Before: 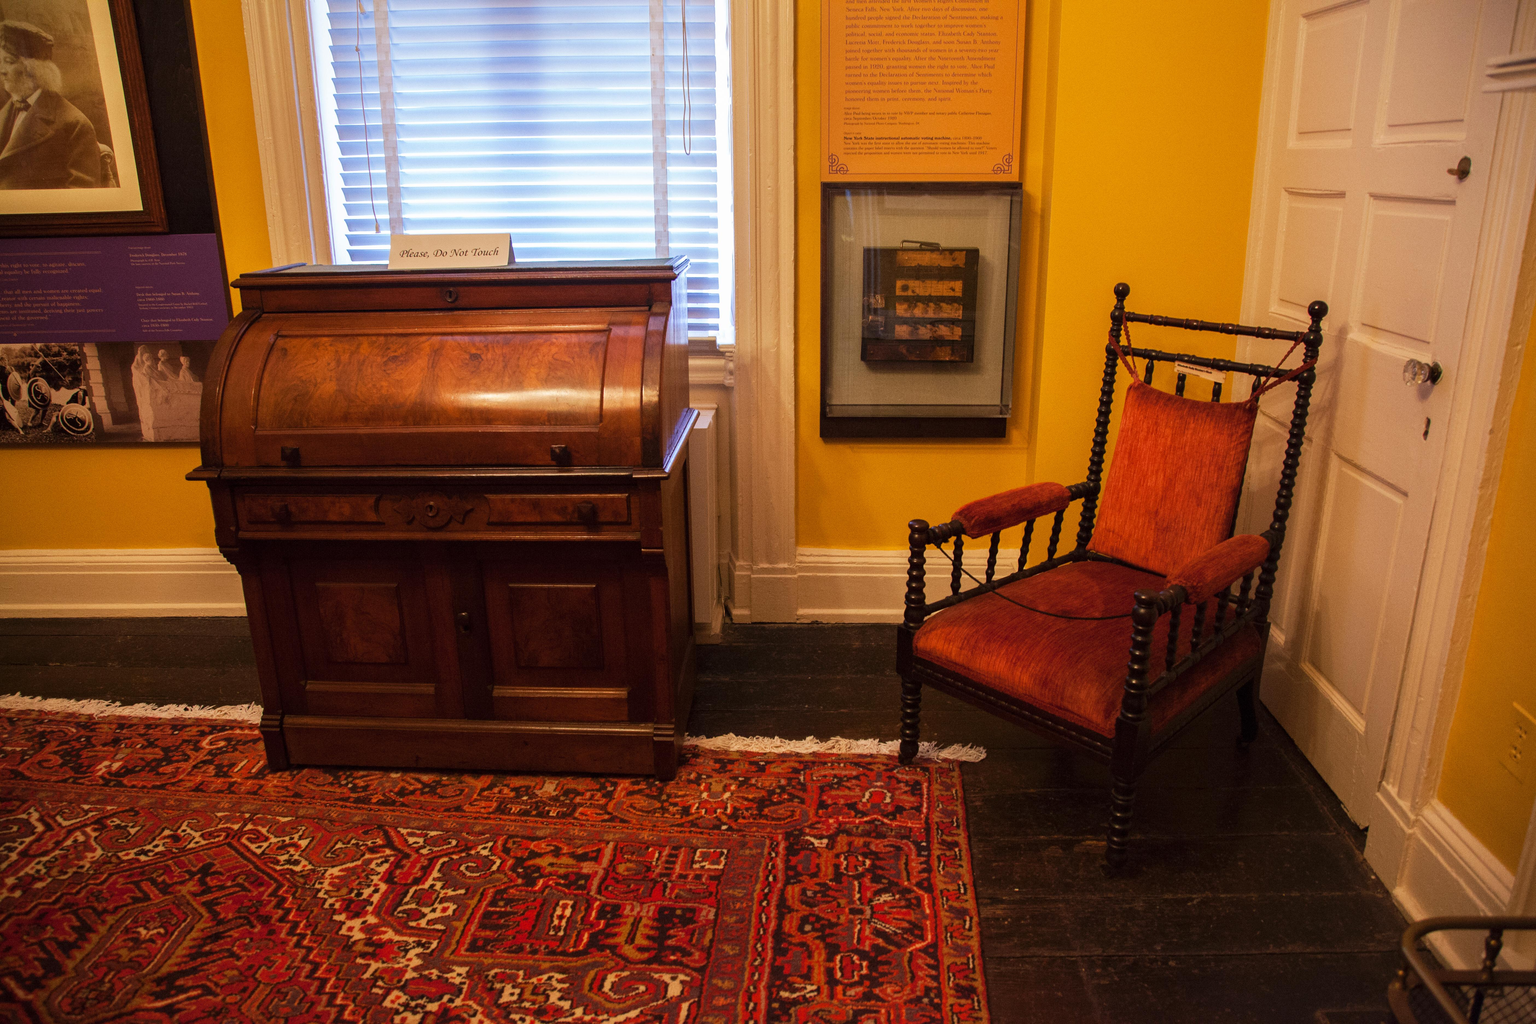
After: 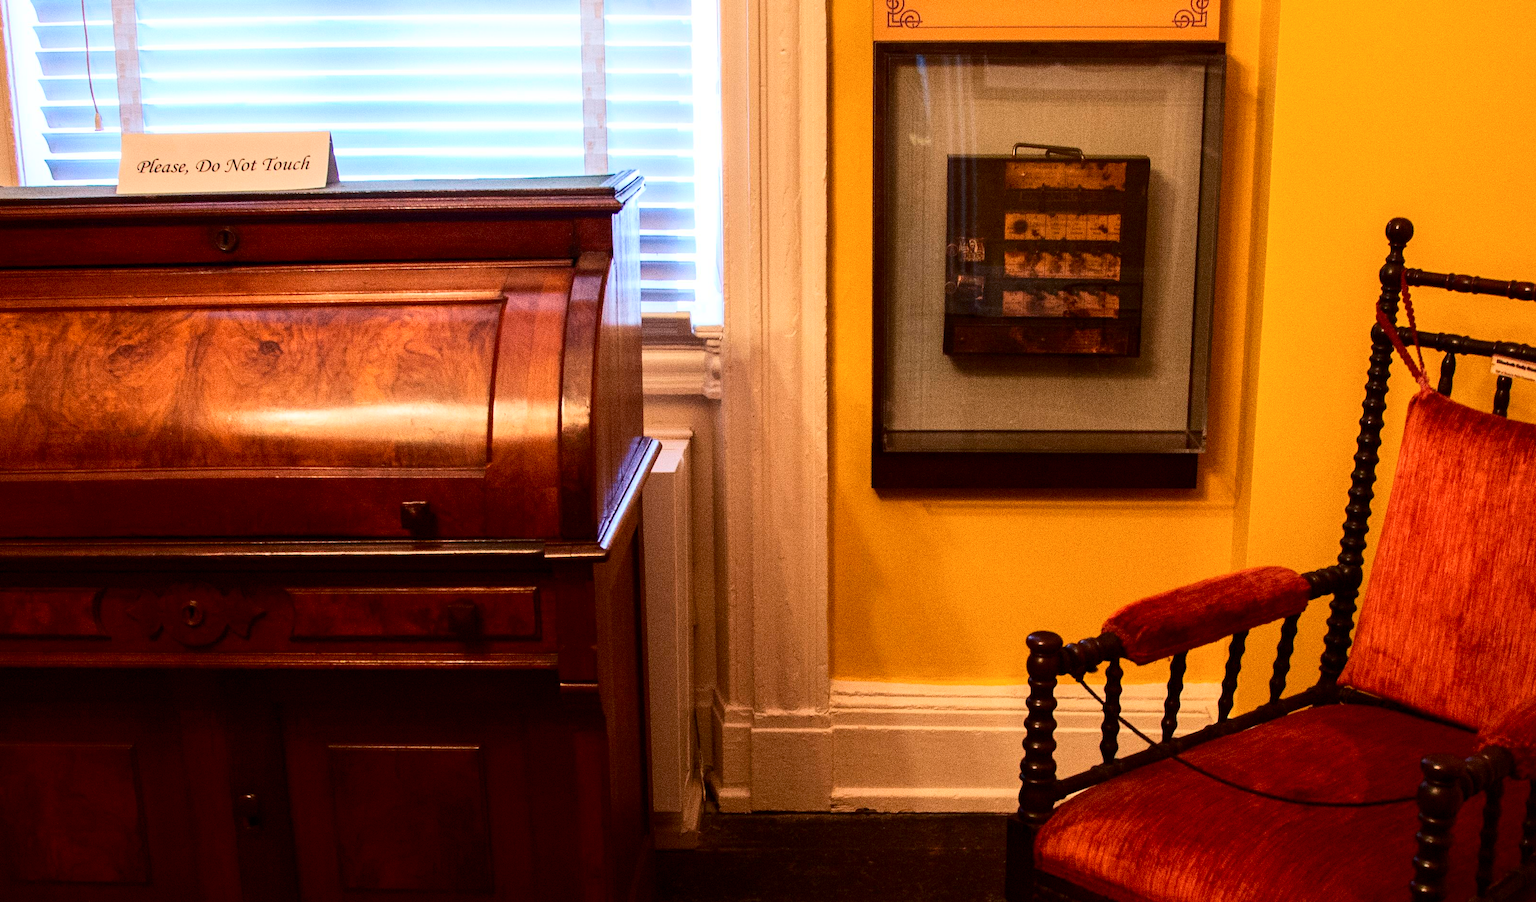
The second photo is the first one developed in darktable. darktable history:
crop: left 20.932%, top 15.471%, right 21.848%, bottom 34.081%
bloom: size 3%, threshold 100%, strength 0%
contrast brightness saturation: contrast 0.28
